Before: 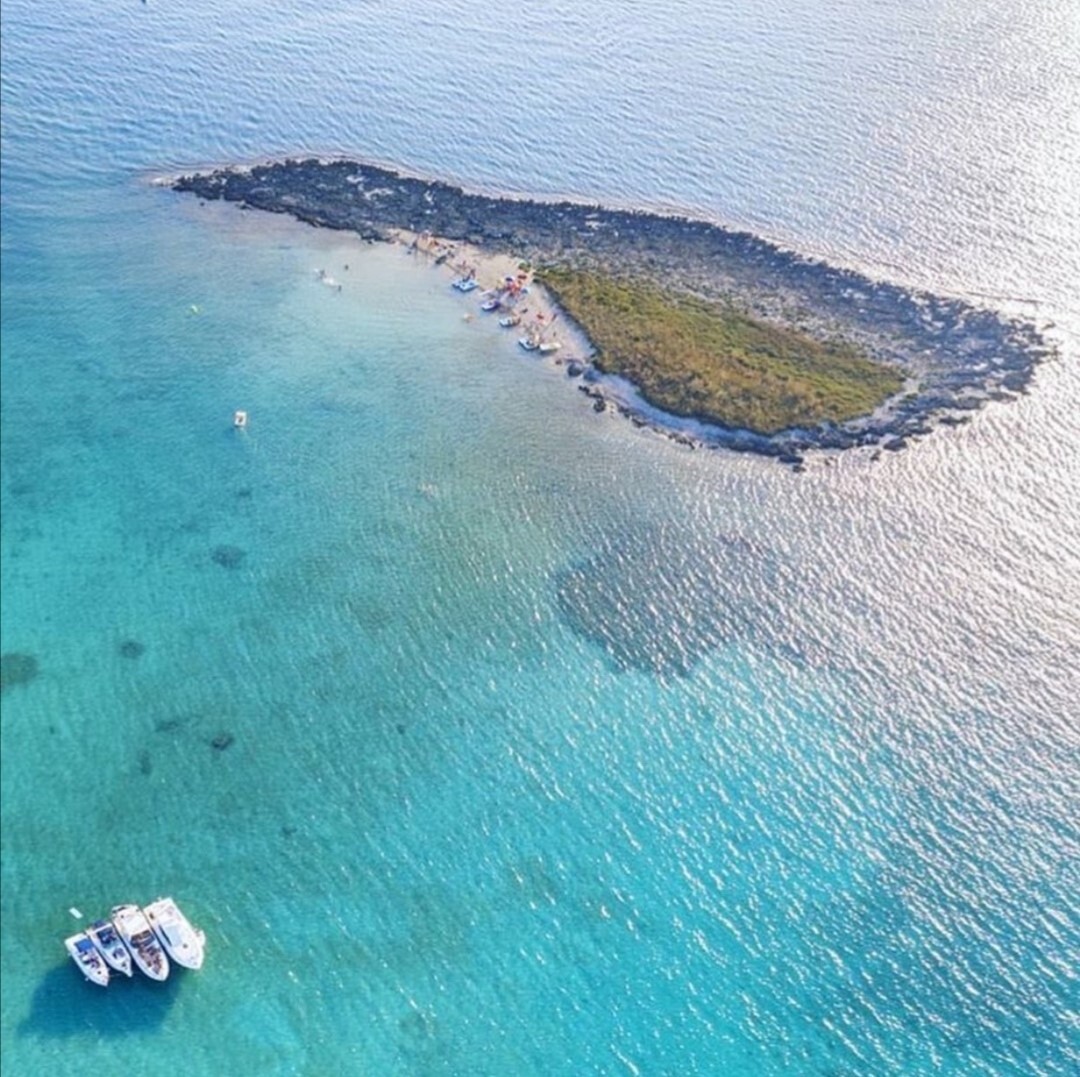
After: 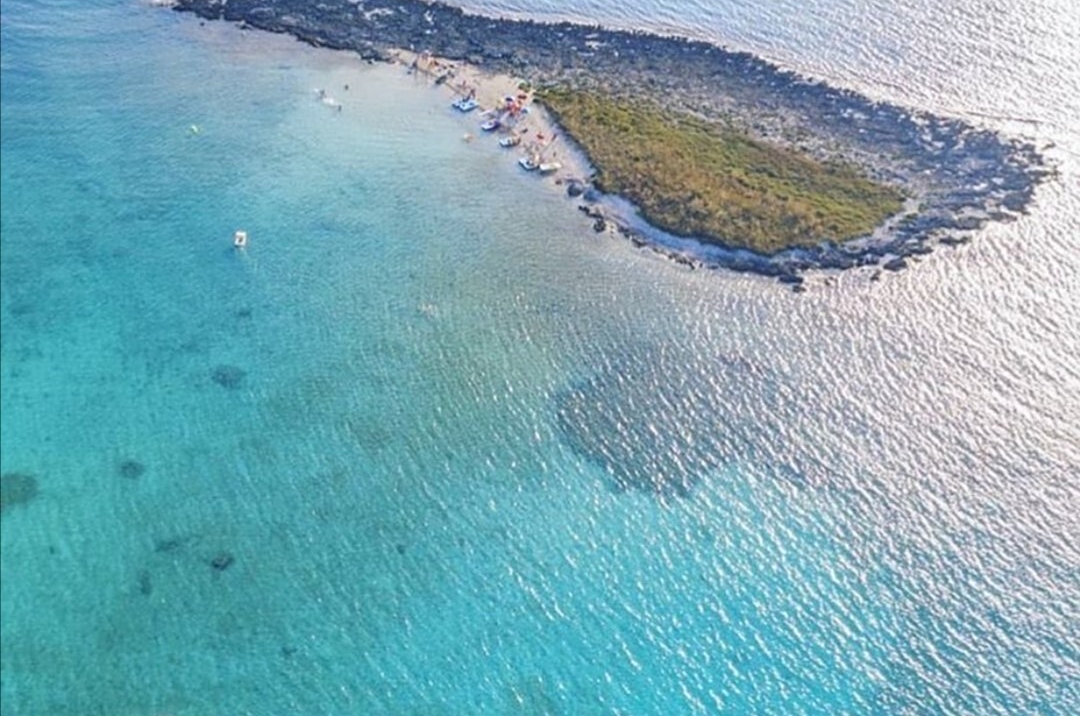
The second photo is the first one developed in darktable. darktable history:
sharpen: amount 0.2
crop: top 16.727%, bottom 16.727%
exposure: compensate highlight preservation false
